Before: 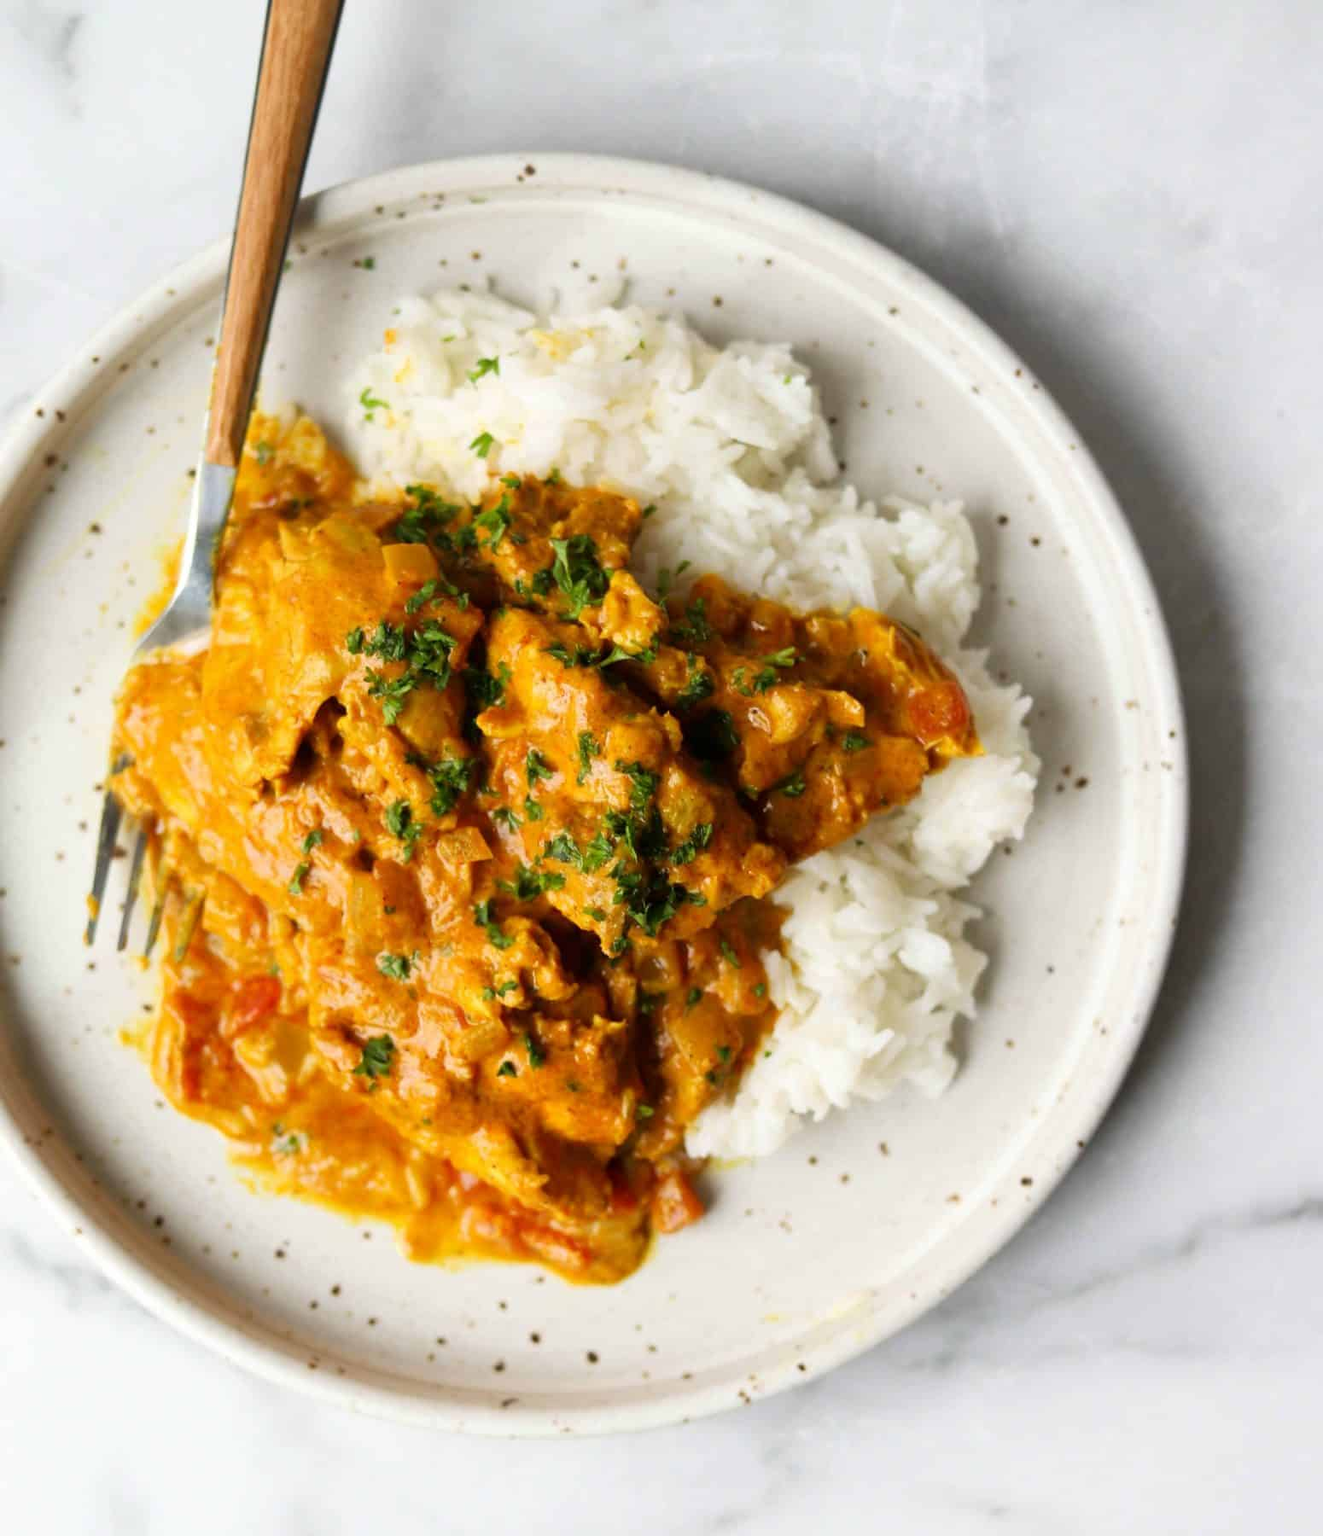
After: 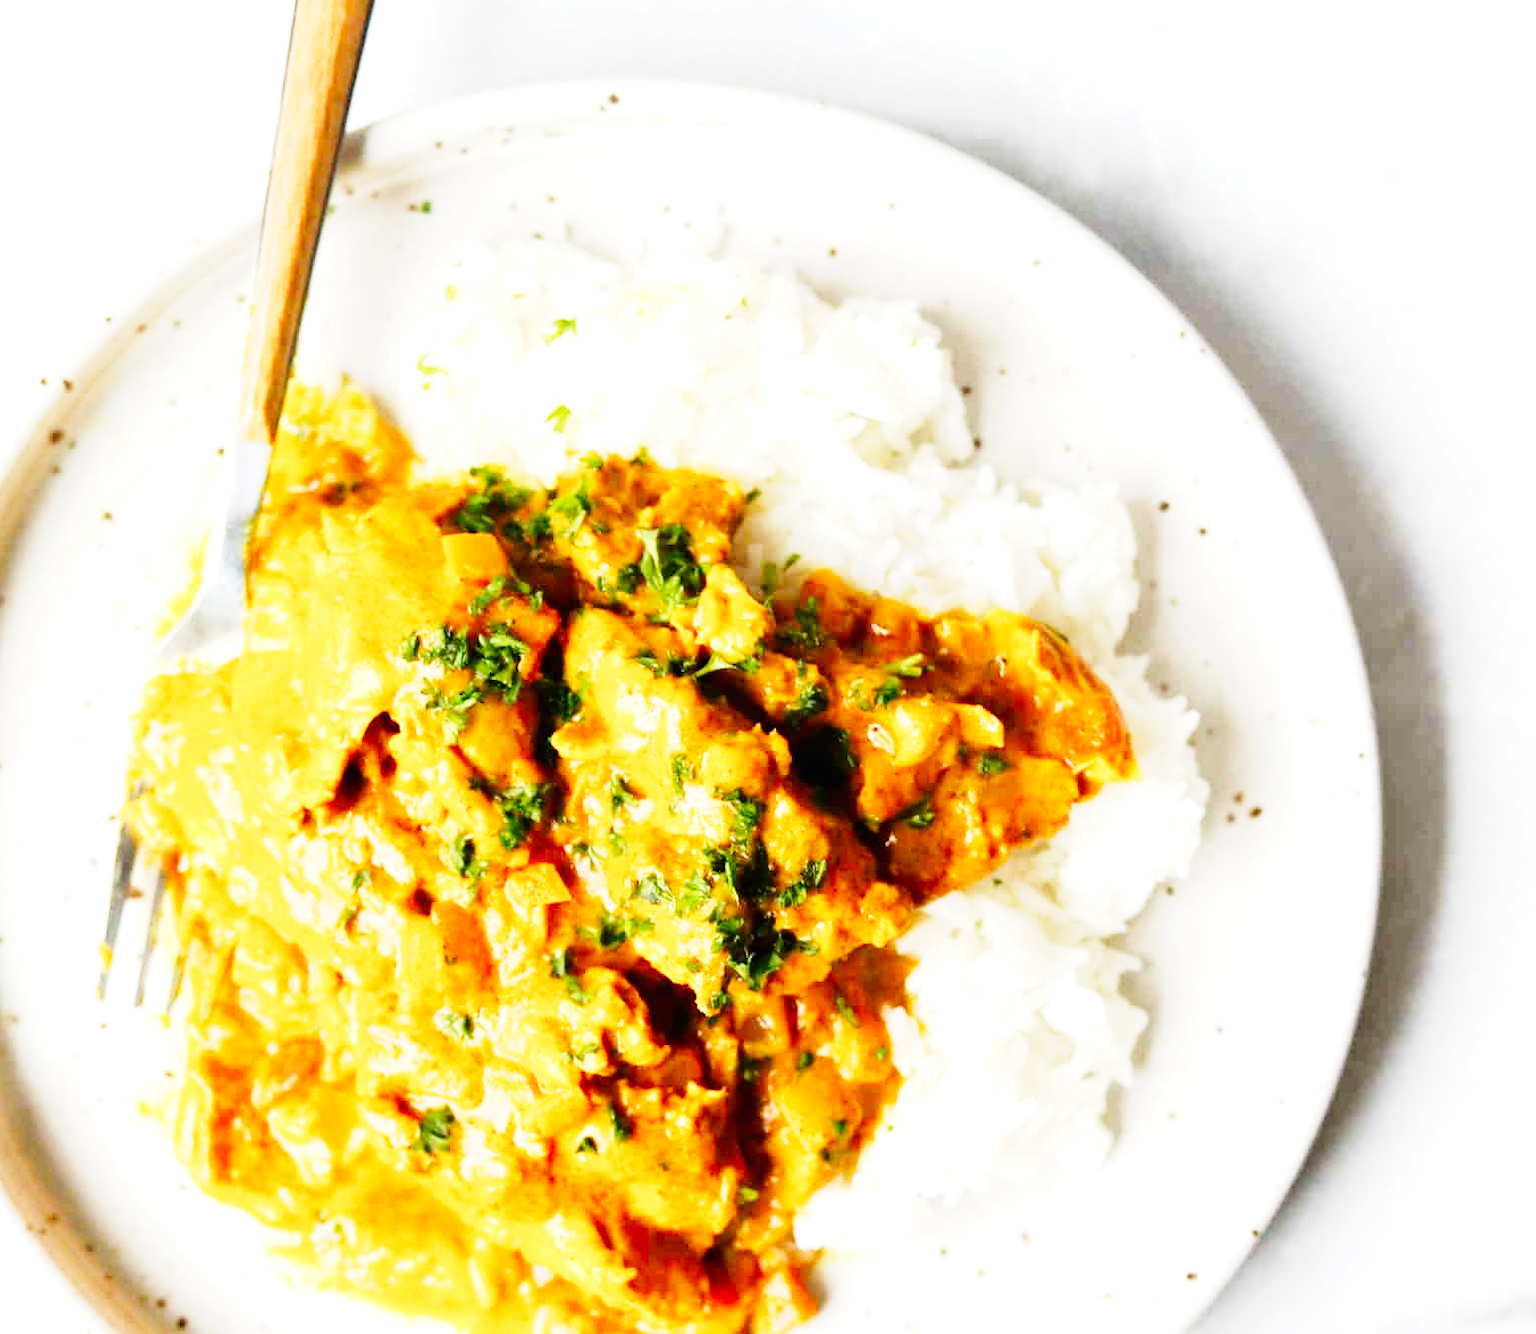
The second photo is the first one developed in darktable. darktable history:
exposure: exposure 0.605 EV, compensate highlight preservation false
crop: left 0.196%, top 5.558%, bottom 19.779%
base curve: curves: ch0 [(0, 0) (0, 0.001) (0.001, 0.001) (0.004, 0.002) (0.007, 0.004) (0.015, 0.013) (0.033, 0.045) (0.052, 0.096) (0.075, 0.17) (0.099, 0.241) (0.163, 0.42) (0.219, 0.55) (0.259, 0.616) (0.327, 0.722) (0.365, 0.765) (0.522, 0.873) (0.547, 0.881) (0.689, 0.919) (0.826, 0.952) (1, 1)], preserve colors none
